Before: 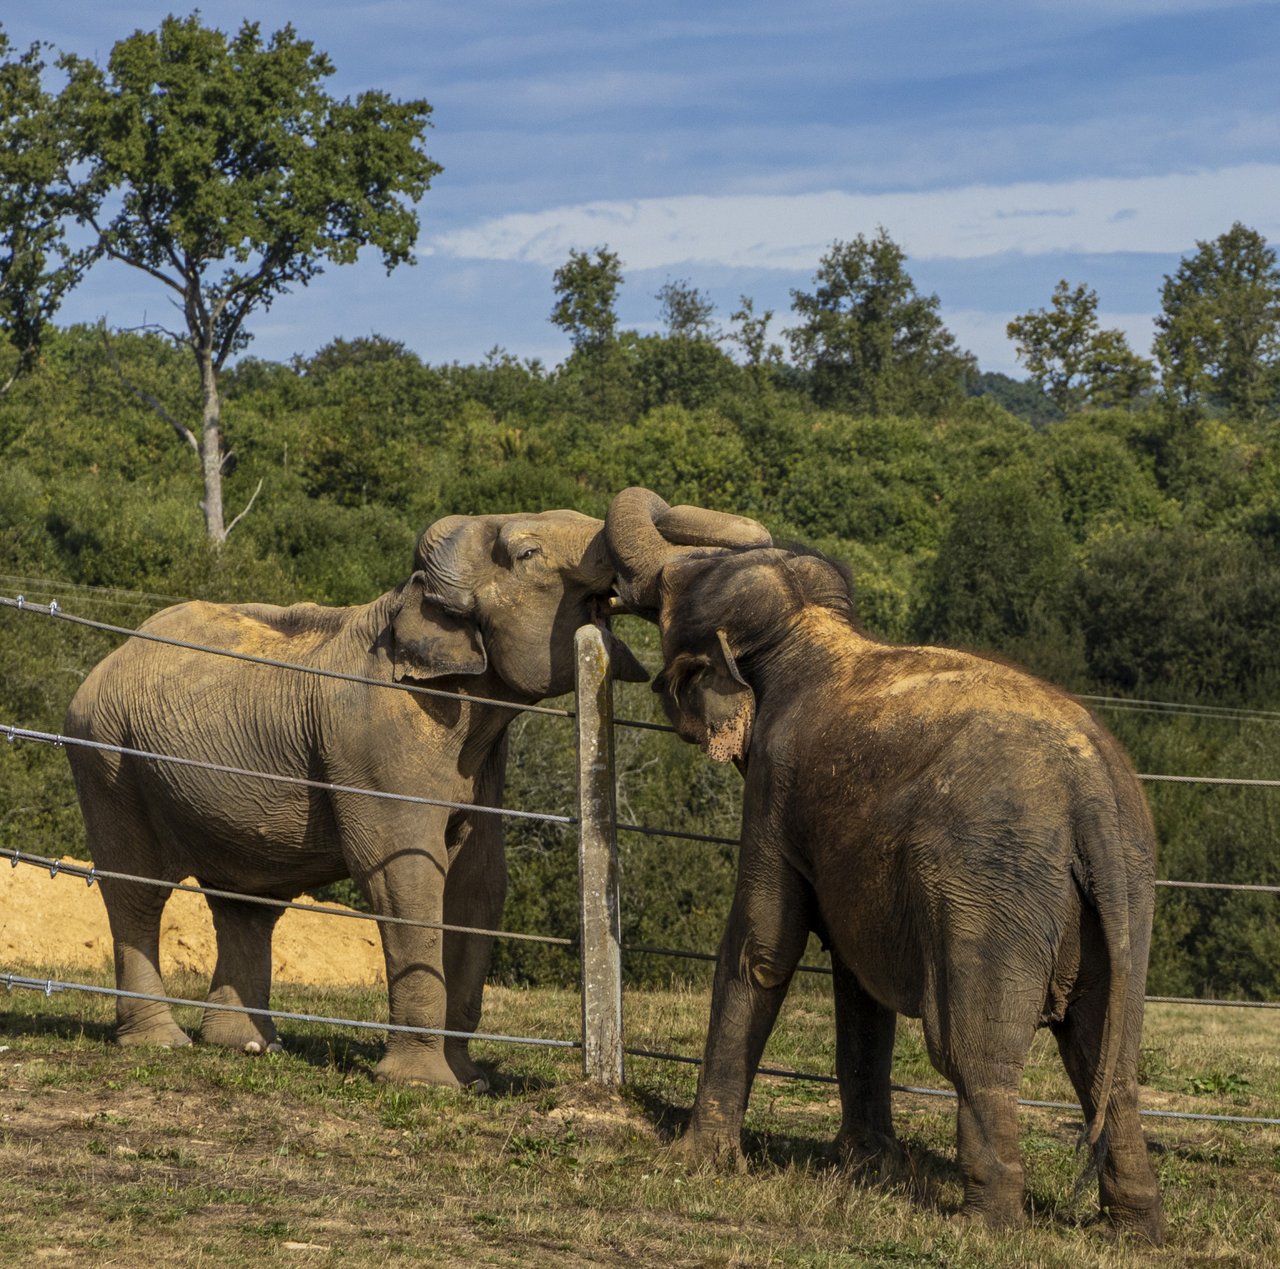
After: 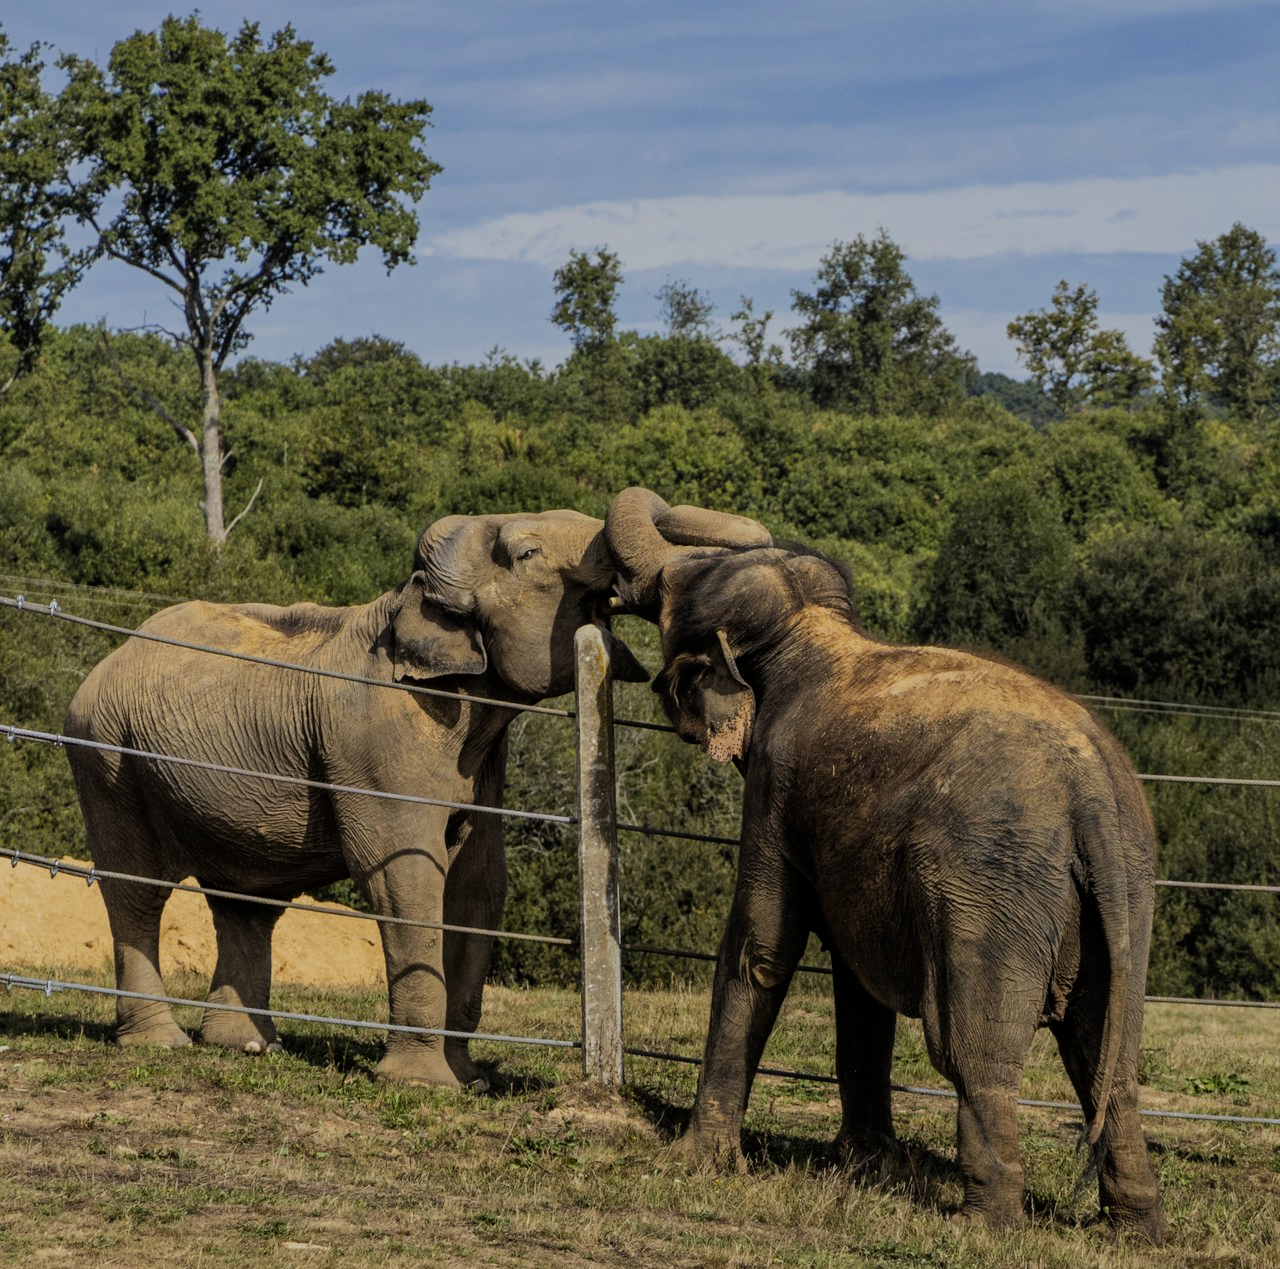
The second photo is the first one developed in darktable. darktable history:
filmic rgb: black relative exposure -7.22 EV, white relative exposure 5.34 EV, hardness 3.03
